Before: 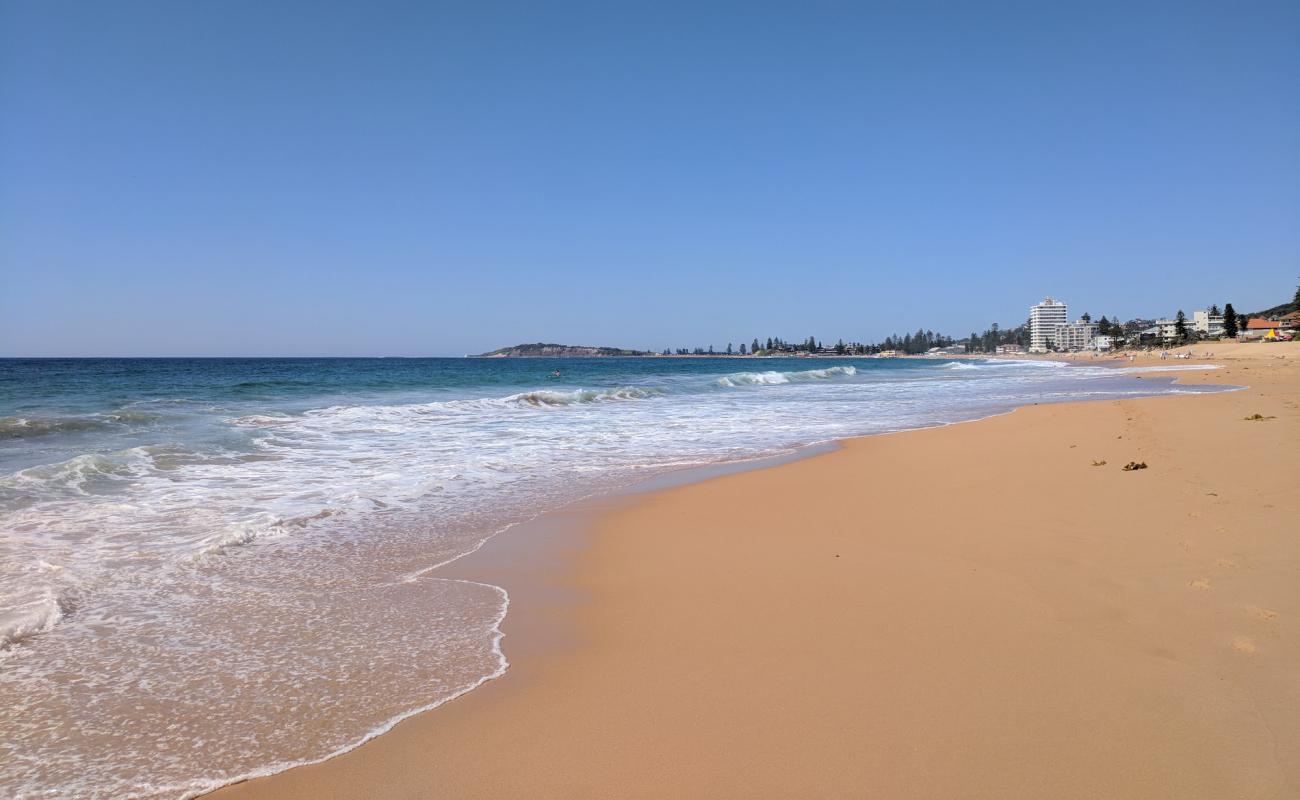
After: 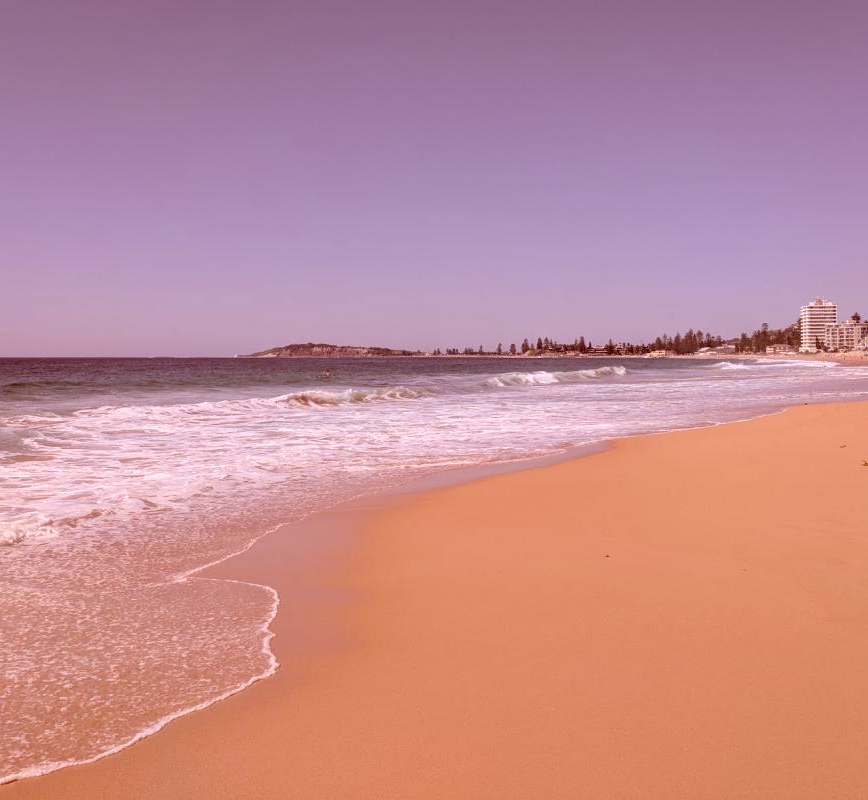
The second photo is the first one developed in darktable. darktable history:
white balance: red 1.05, blue 1.072
color correction: highlights a* 9.03, highlights b* 8.71, shadows a* 40, shadows b* 40, saturation 0.8
crop and rotate: left 17.732%, right 15.423%
